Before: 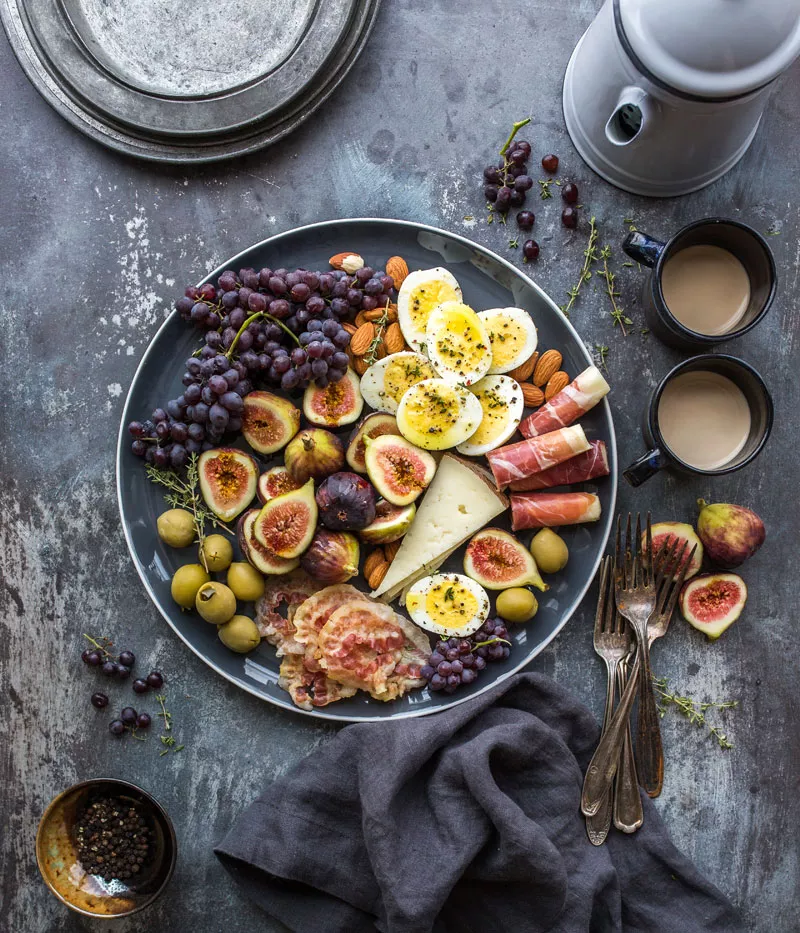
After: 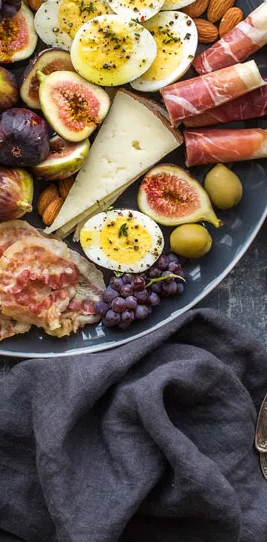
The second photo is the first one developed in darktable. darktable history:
crop: left 40.847%, top 39.058%, right 25.747%, bottom 2.784%
